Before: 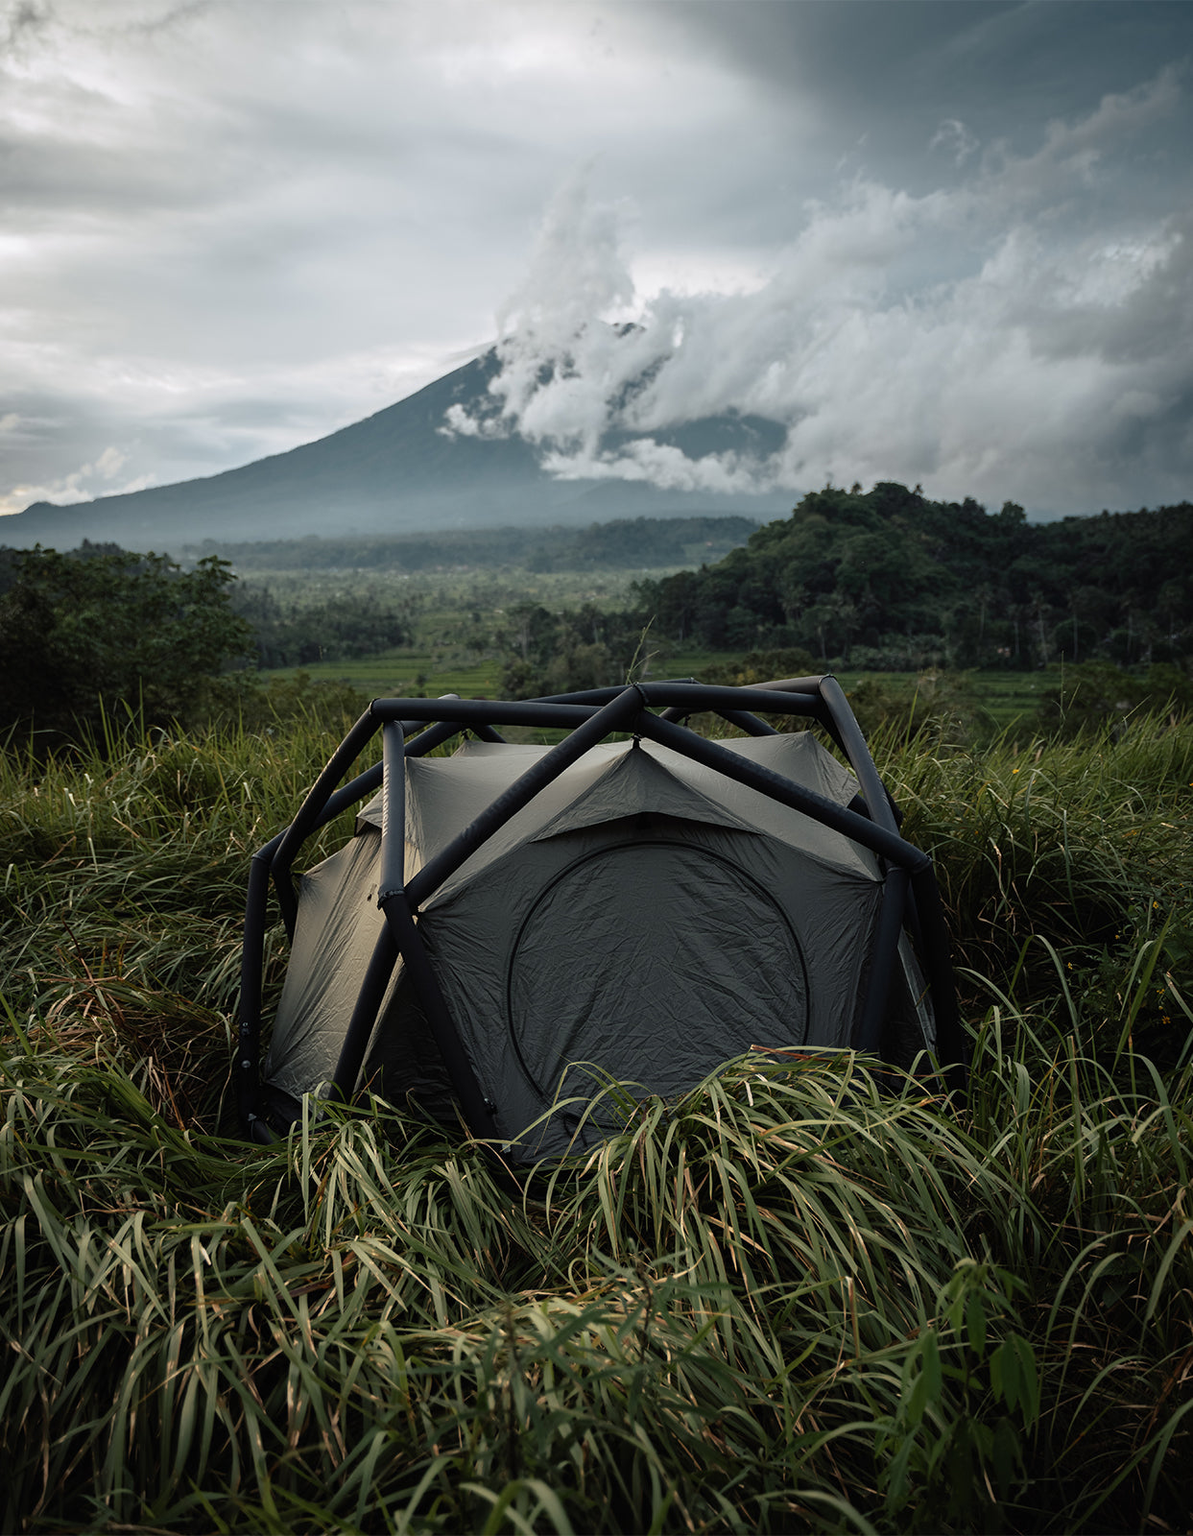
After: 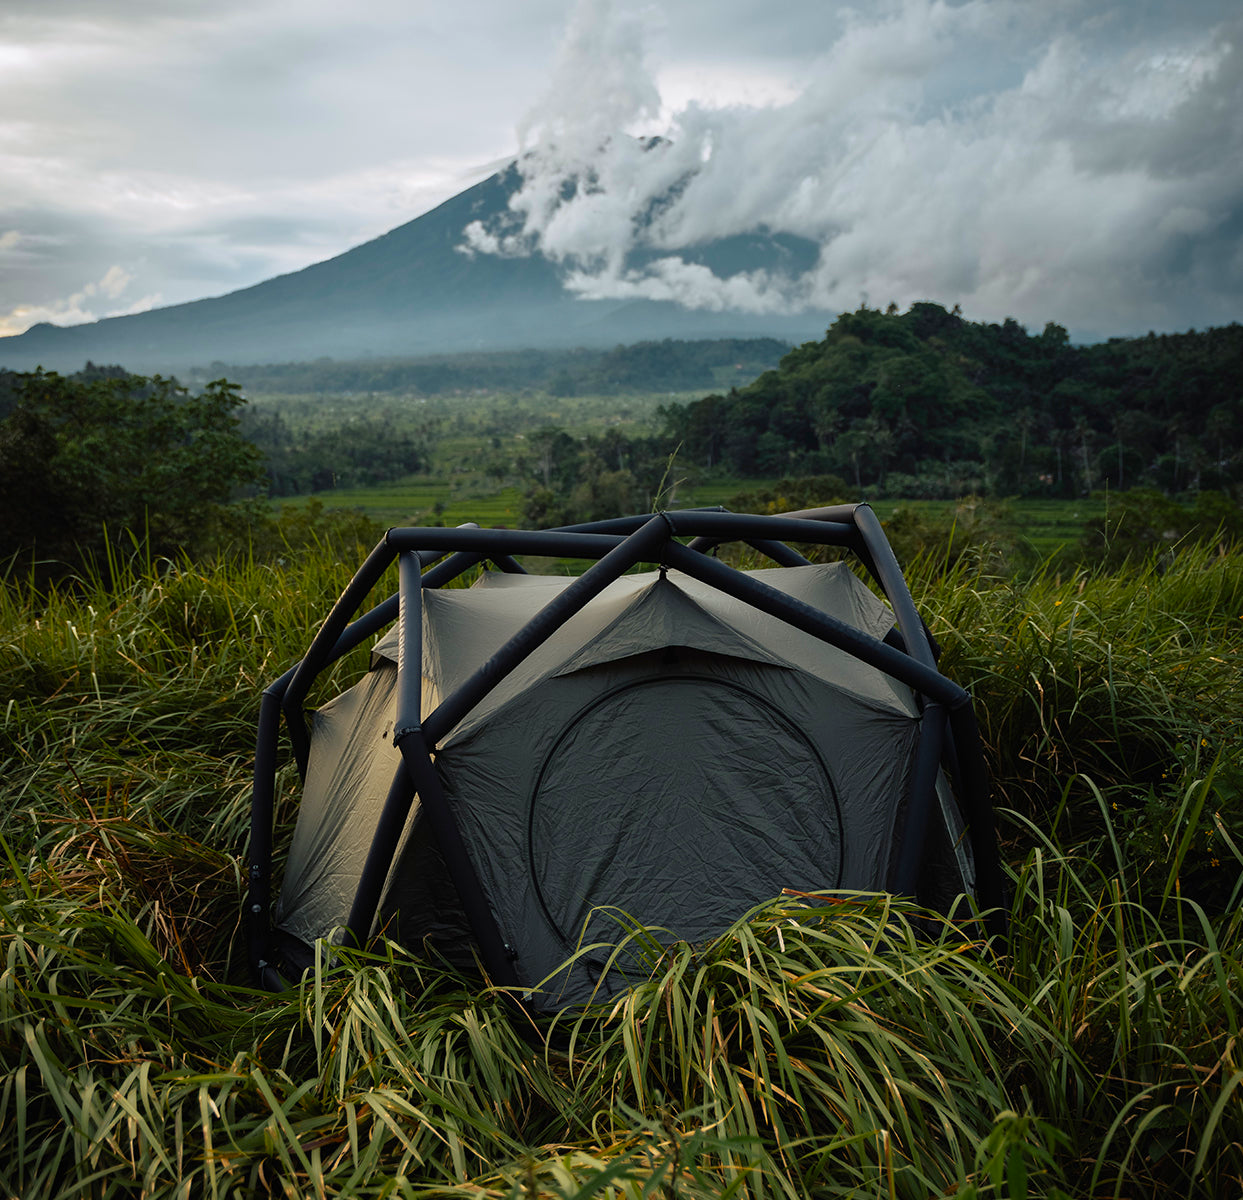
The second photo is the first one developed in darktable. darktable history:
color balance rgb: perceptual saturation grading › global saturation 30%, global vibrance 30%
crop and rotate: top 12.5%, bottom 12.5%
